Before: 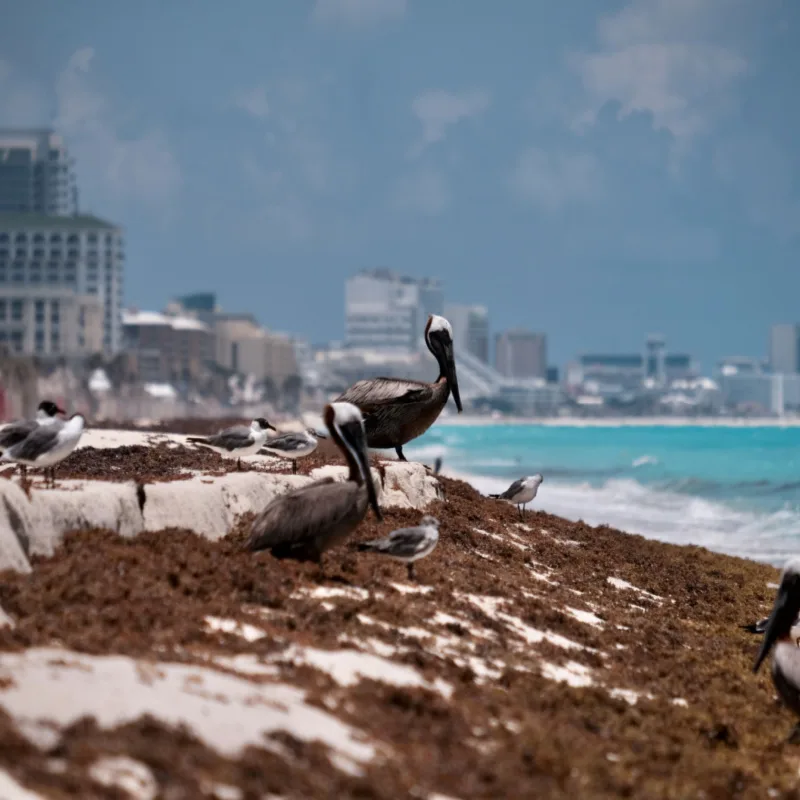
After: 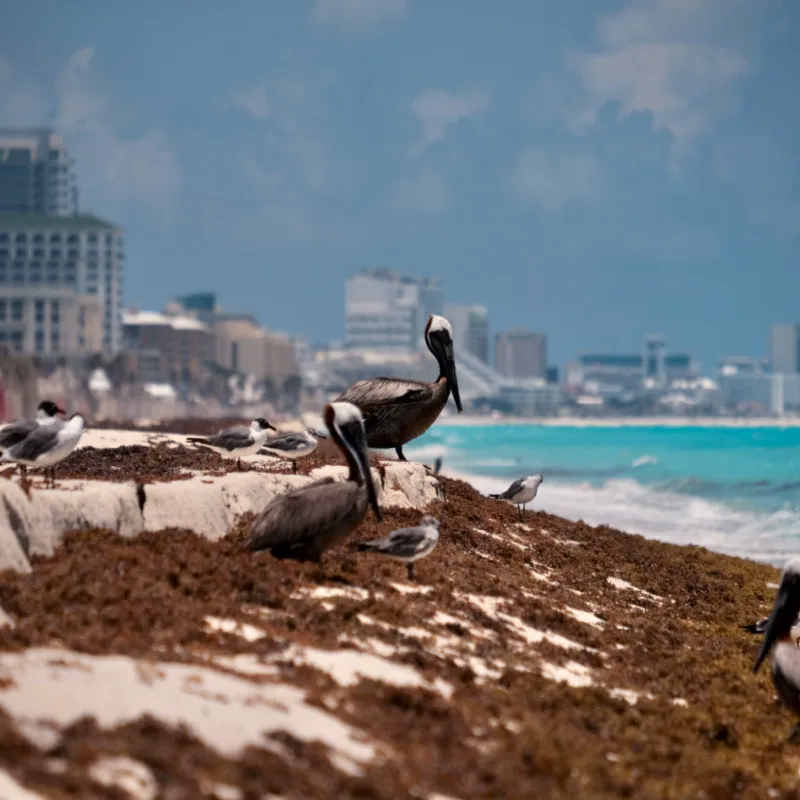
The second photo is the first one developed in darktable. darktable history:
color balance rgb: highlights gain › chroma 2.216%, highlights gain › hue 74.5°, linear chroma grading › global chroma 15.543%, perceptual saturation grading › global saturation 0.833%, saturation formula JzAzBz (2021)
